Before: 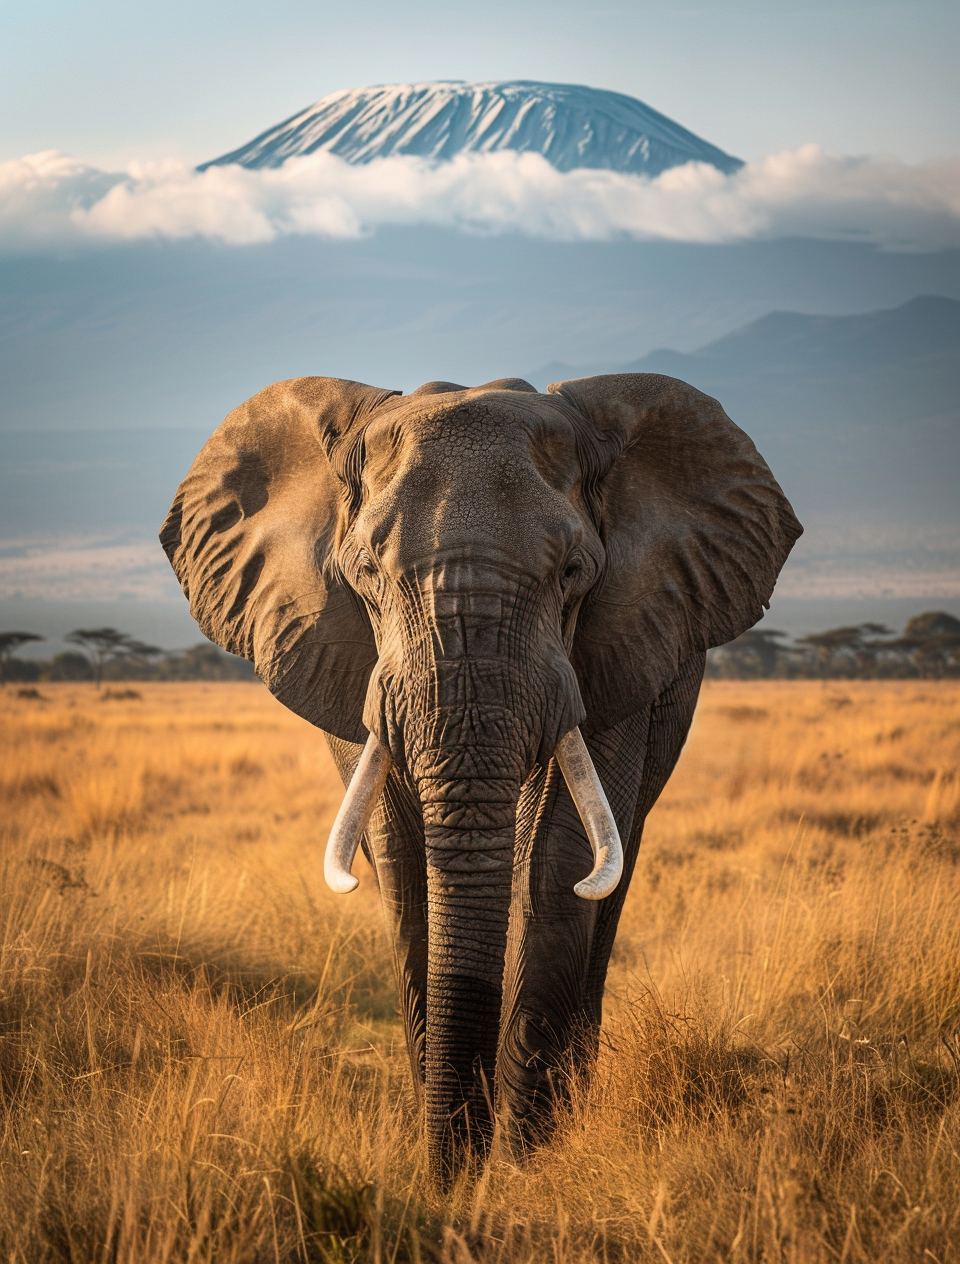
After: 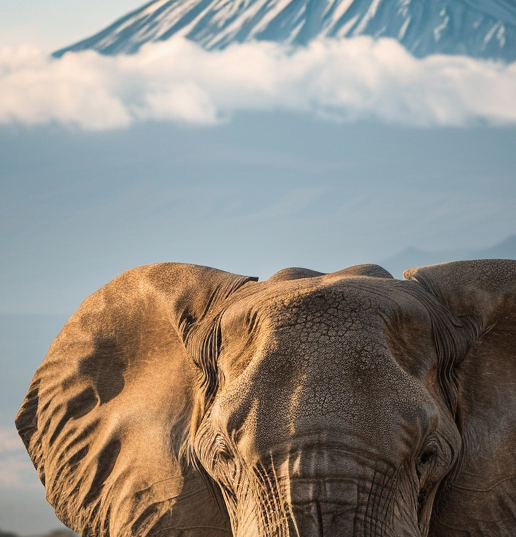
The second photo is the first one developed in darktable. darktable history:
crop: left 15.06%, top 9.033%, right 31.128%, bottom 48.463%
